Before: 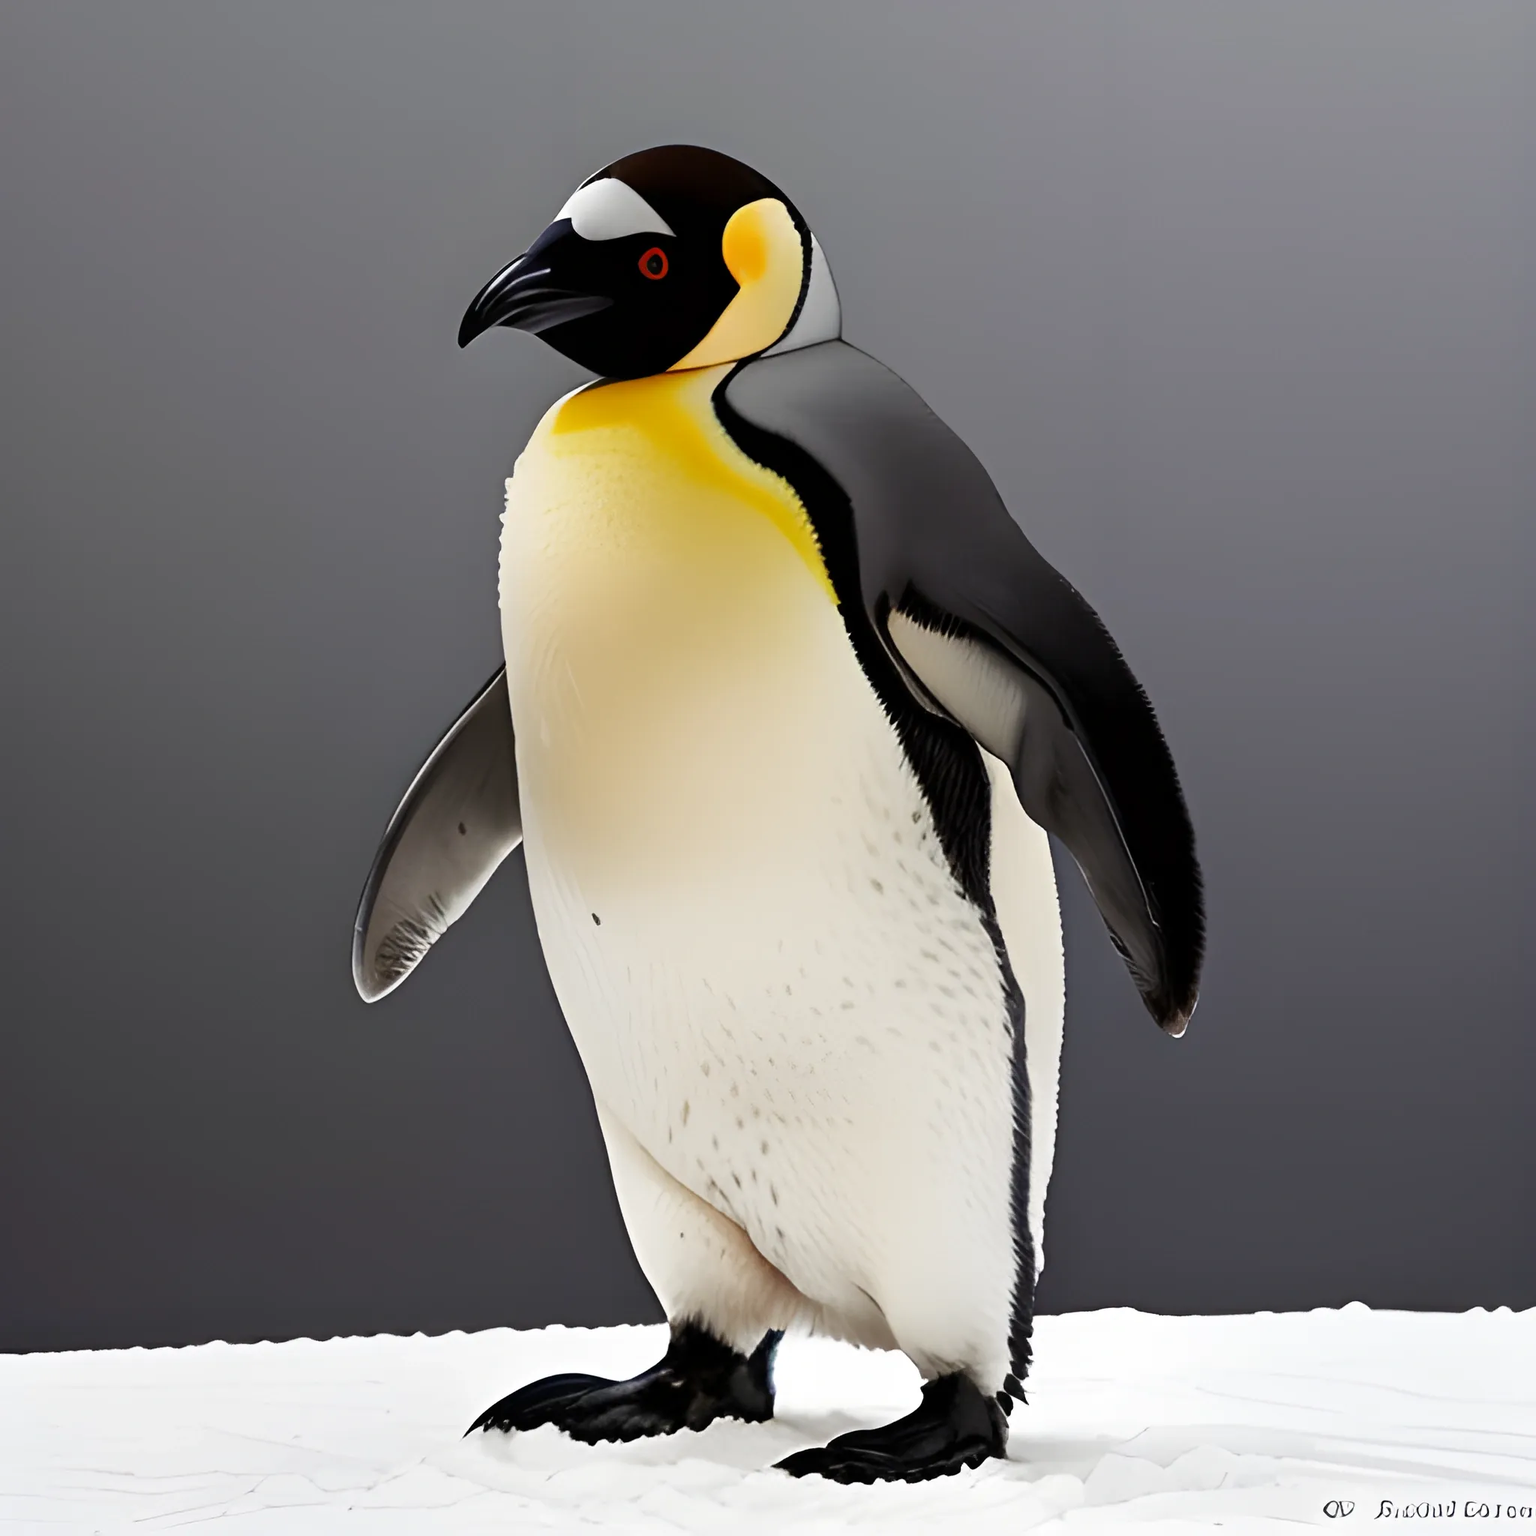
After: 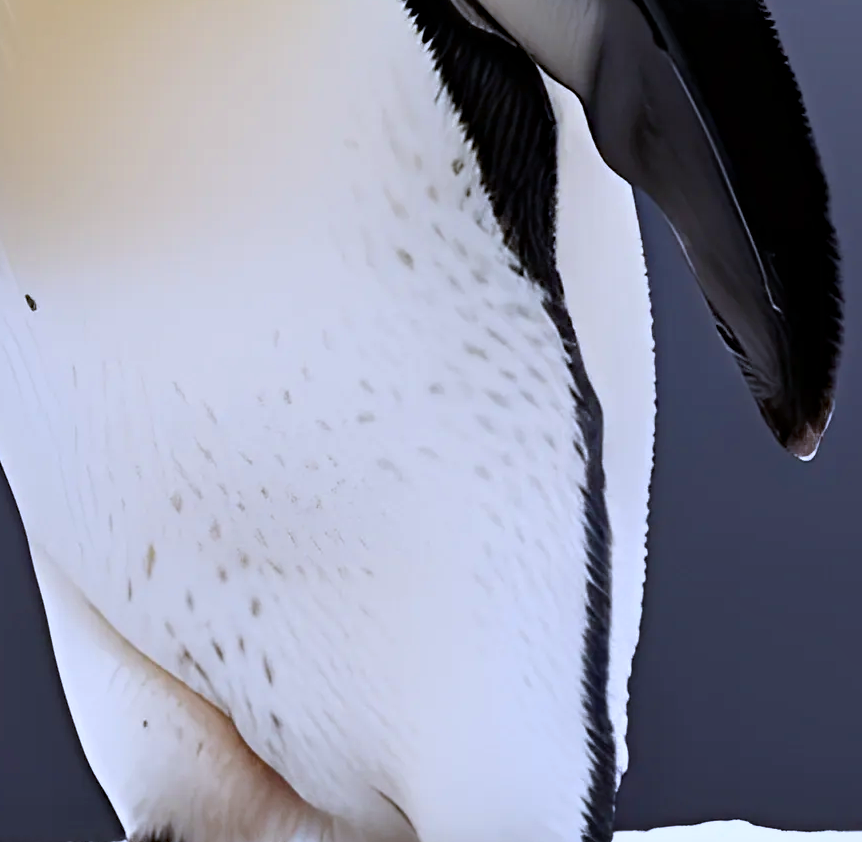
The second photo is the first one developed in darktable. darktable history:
haze removal: compatibility mode true, adaptive false
color calibration: output R [0.999, 0.026, -0.11, 0], output G [-0.019, 1.037, -0.099, 0], output B [0.022, -0.023, 0.902, 0], illuminant as shot in camera, x 0.379, y 0.397, temperature 4147.38 K
crop: left 37.311%, top 45.085%, right 20.576%, bottom 13.791%
